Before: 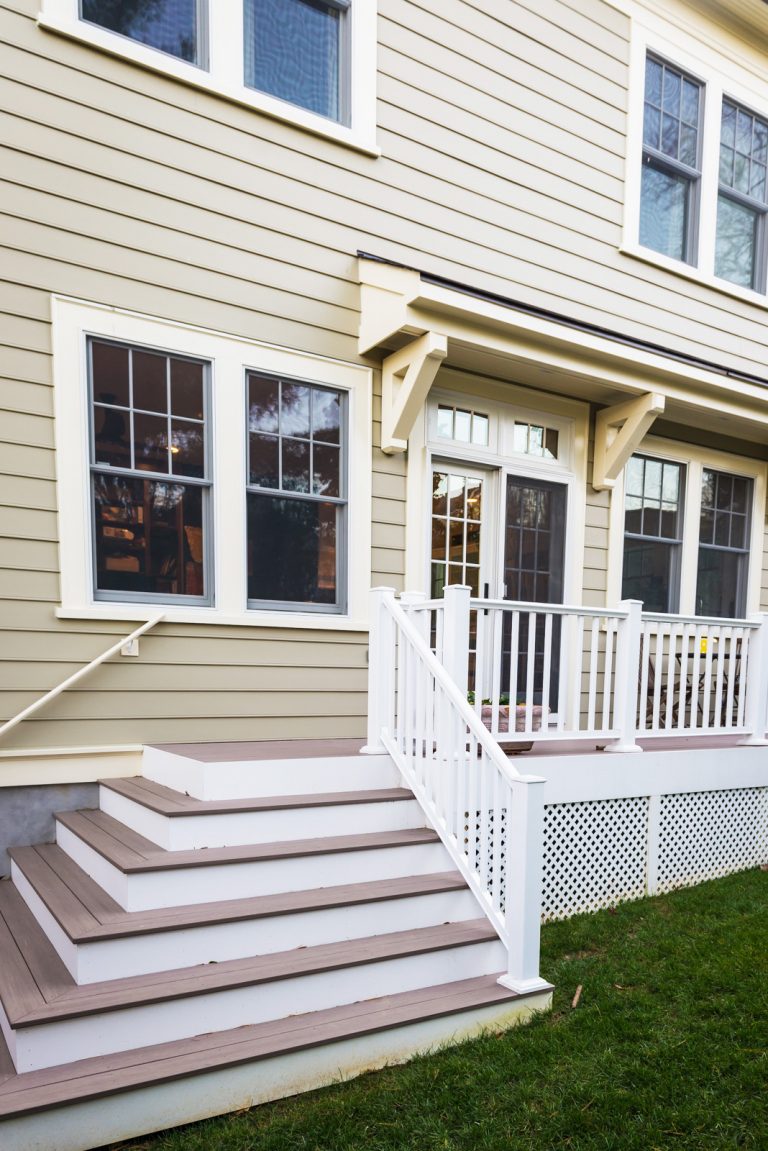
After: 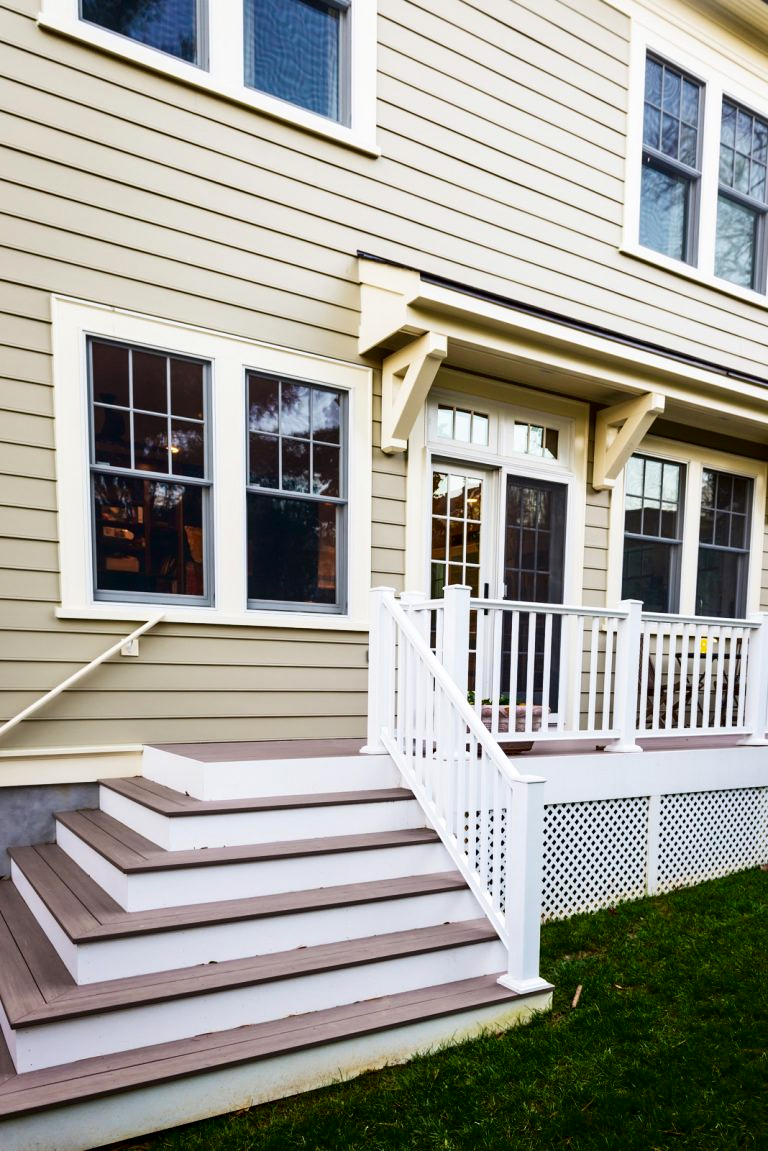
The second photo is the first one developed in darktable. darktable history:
contrast brightness saturation: contrast 0.187, brightness -0.229, saturation 0.108
tone equalizer: -8 EV 0.004 EV, -7 EV -0.005 EV, -6 EV 0.023 EV, -5 EV 0.038 EV, -4 EV 0.251 EV, -3 EV 0.647 EV, -2 EV 0.583 EV, -1 EV 0.206 EV, +0 EV 0.03 EV
